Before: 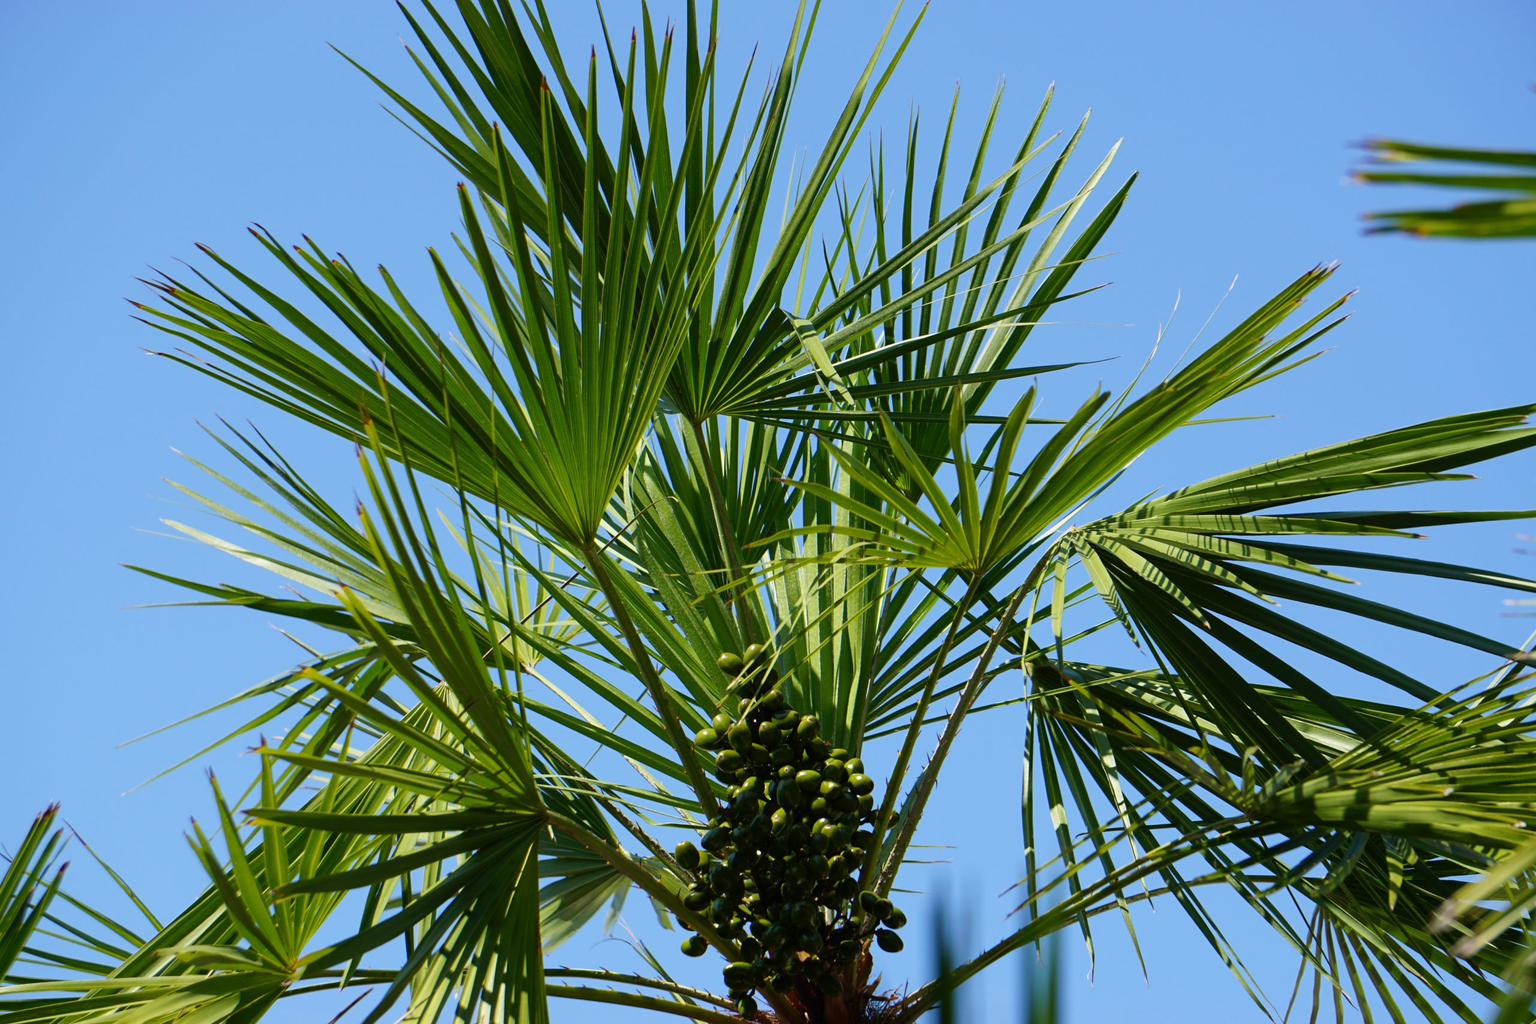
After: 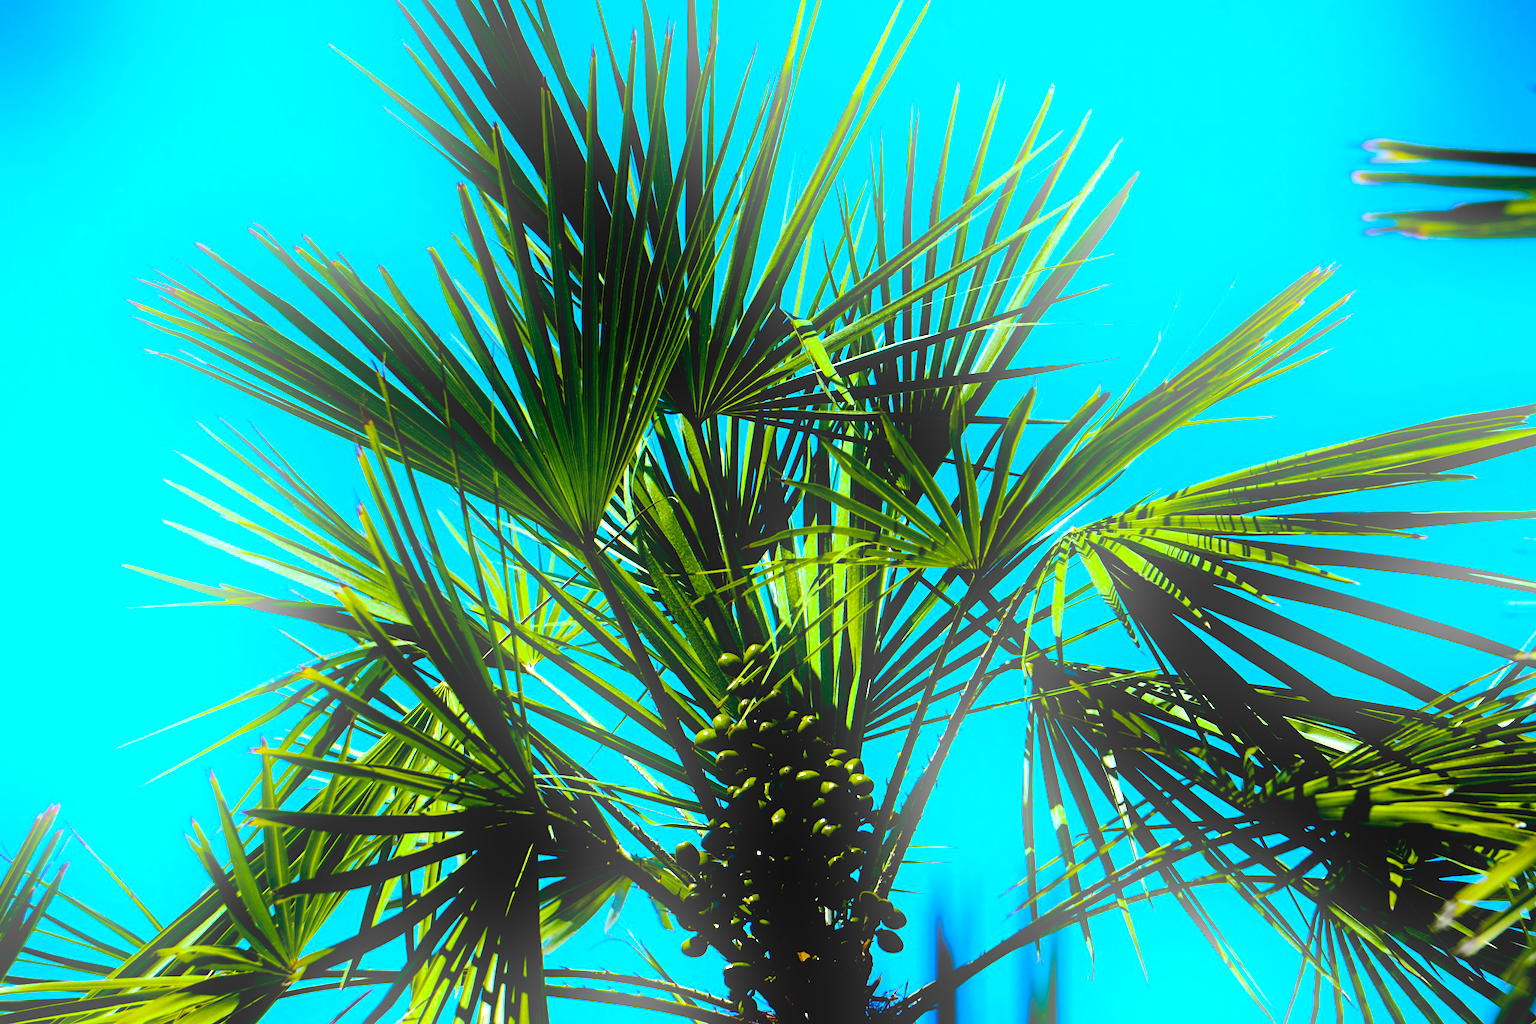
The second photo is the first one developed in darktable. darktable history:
tone equalizer: -8 EV -0.75 EV, -7 EV -0.7 EV, -6 EV -0.6 EV, -5 EV -0.4 EV, -3 EV 0.4 EV, -2 EV 0.6 EV, -1 EV 0.7 EV, +0 EV 0.75 EV, edges refinement/feathering 500, mask exposure compensation -1.57 EV, preserve details no
color balance rgb: linear chroma grading › global chroma 50%, perceptual saturation grading › global saturation 2.34%, global vibrance 6.64%, contrast 12.71%, saturation formula JzAzBz (2021)
bloom: threshold 82.5%, strength 16.25%
tone curve: curves: ch0 [(0, 0) (0.003, 0.01) (0.011, 0.014) (0.025, 0.029) (0.044, 0.051) (0.069, 0.072) (0.1, 0.097) (0.136, 0.123) (0.177, 0.16) (0.224, 0.2) (0.277, 0.248) (0.335, 0.305) (0.399, 0.37) (0.468, 0.454) (0.543, 0.534) (0.623, 0.609) (0.709, 0.681) (0.801, 0.752) (0.898, 0.841) (1, 1)], preserve colors none
white balance: red 0.924, blue 1.095
exposure: black level correction 0.047, exposure 0.013 EV, compensate highlight preservation false
